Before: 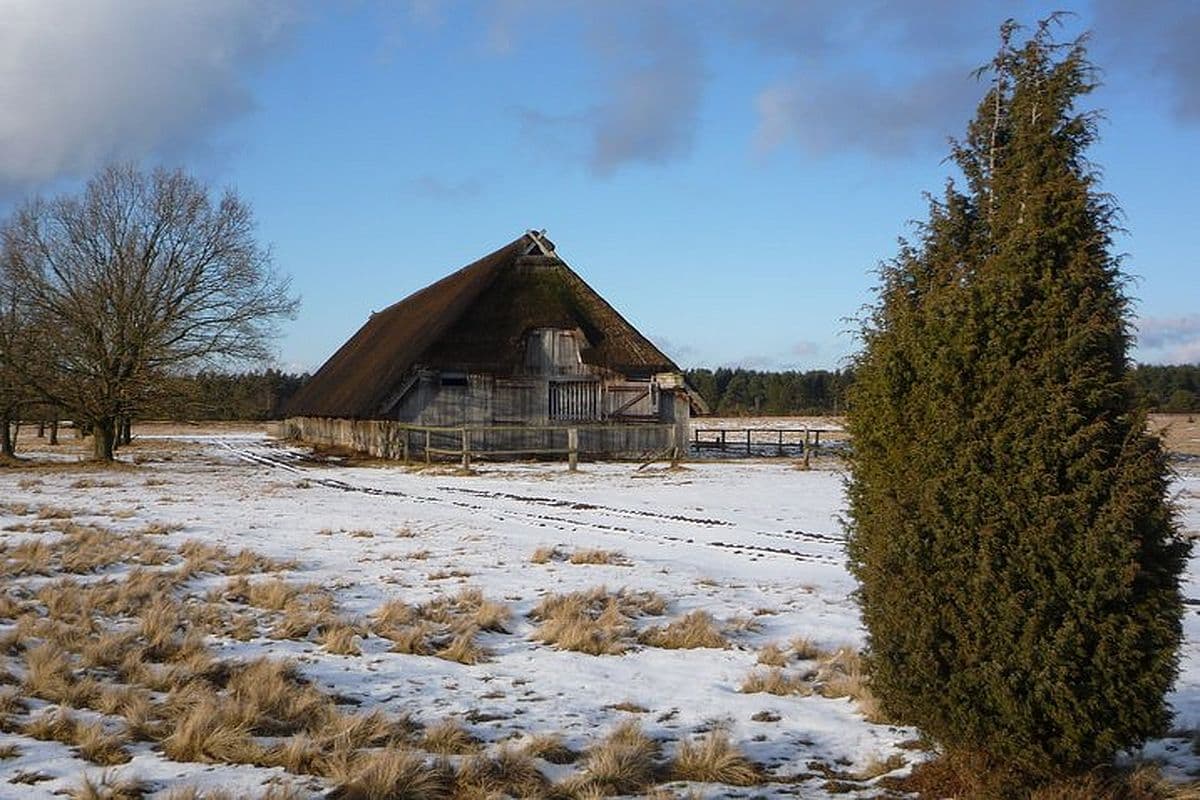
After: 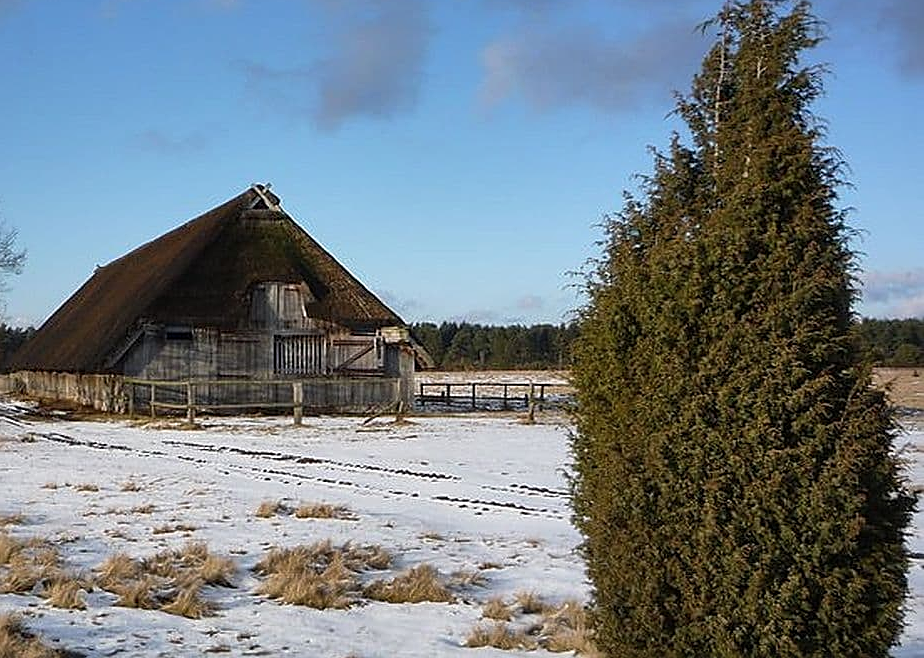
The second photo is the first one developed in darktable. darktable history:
sharpen: on, module defaults
crop: left 22.983%, top 5.836%, bottom 11.838%
shadows and highlights: low approximation 0.01, soften with gaussian
